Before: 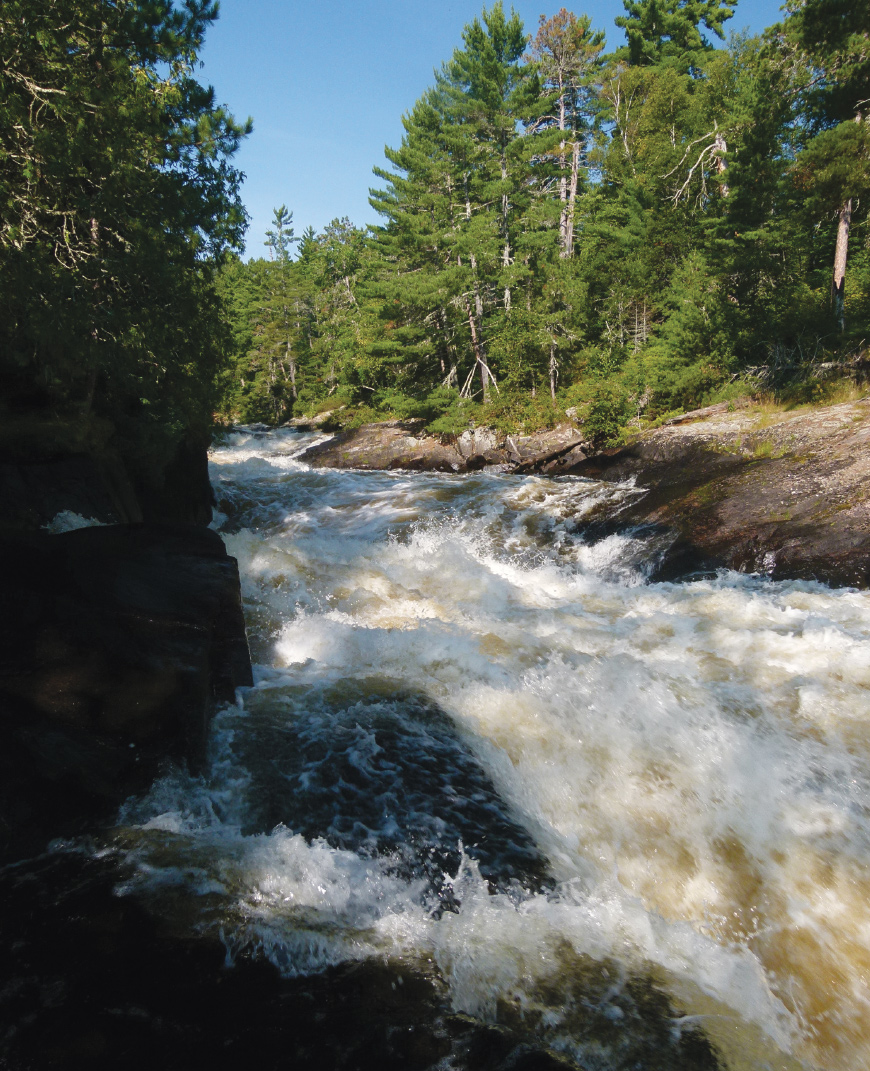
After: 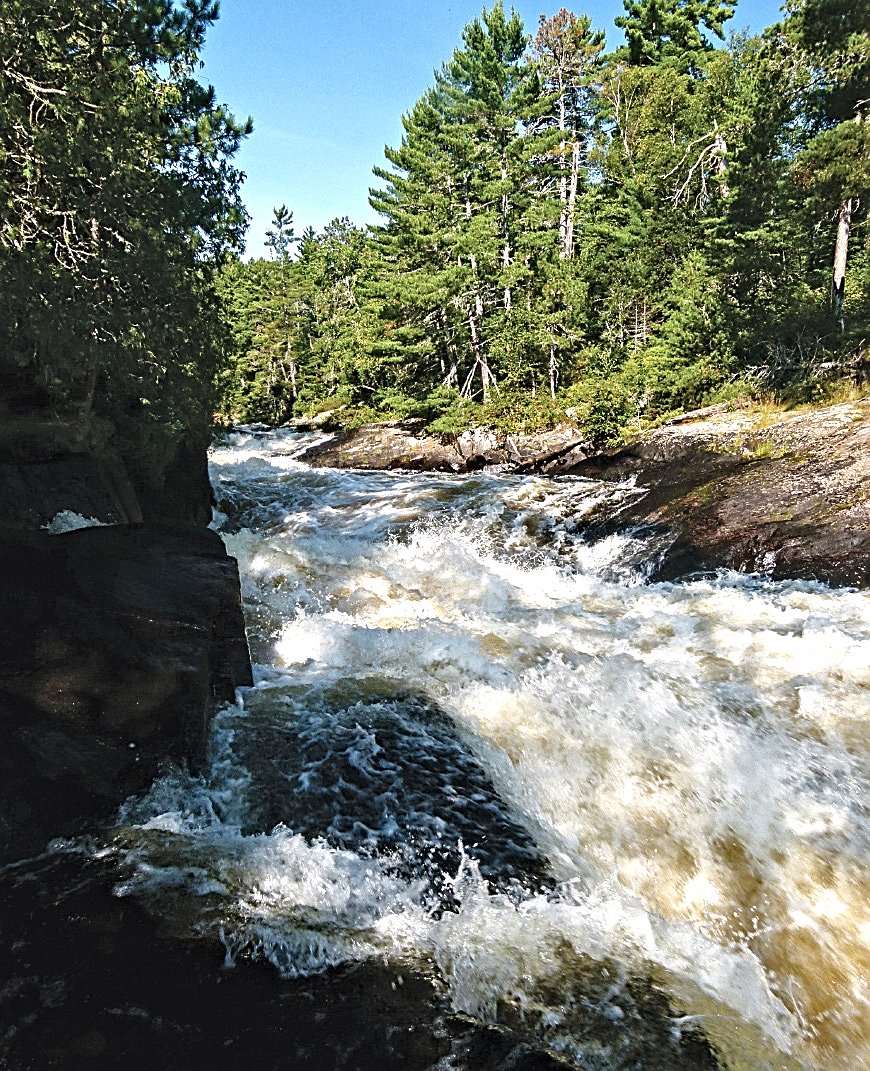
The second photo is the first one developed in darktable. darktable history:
shadows and highlights: shadows 25, highlights -25
contrast equalizer: octaves 7, y [[0.5, 0.542, 0.583, 0.625, 0.667, 0.708], [0.5 ×6], [0.5 ×6], [0 ×6], [0 ×6]]
exposure: exposure 0.564 EV, compensate highlight preservation false
sharpen: on, module defaults
